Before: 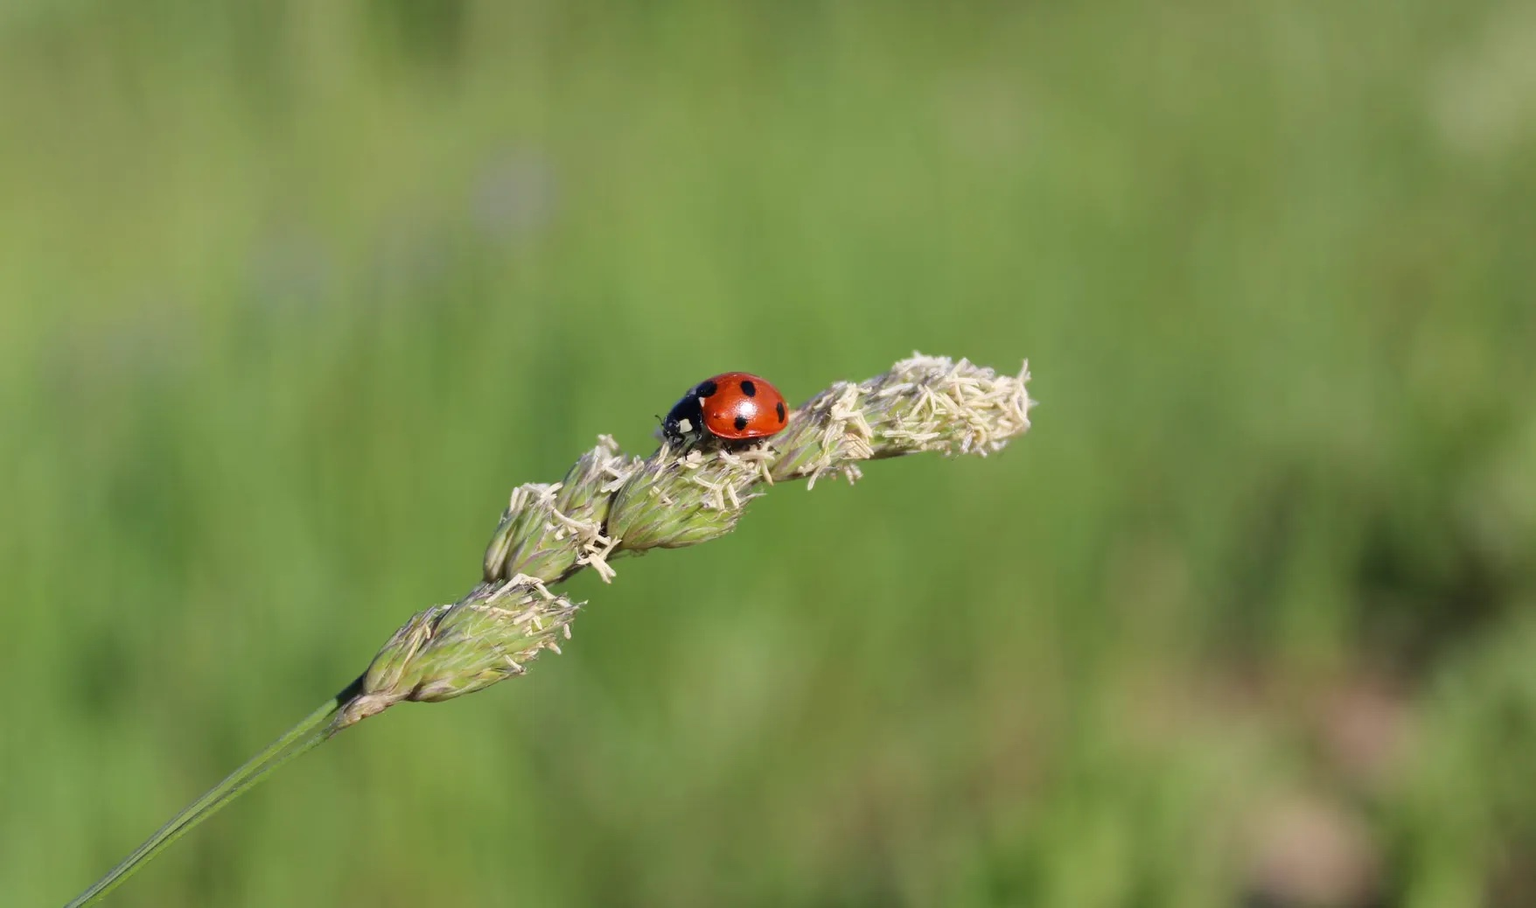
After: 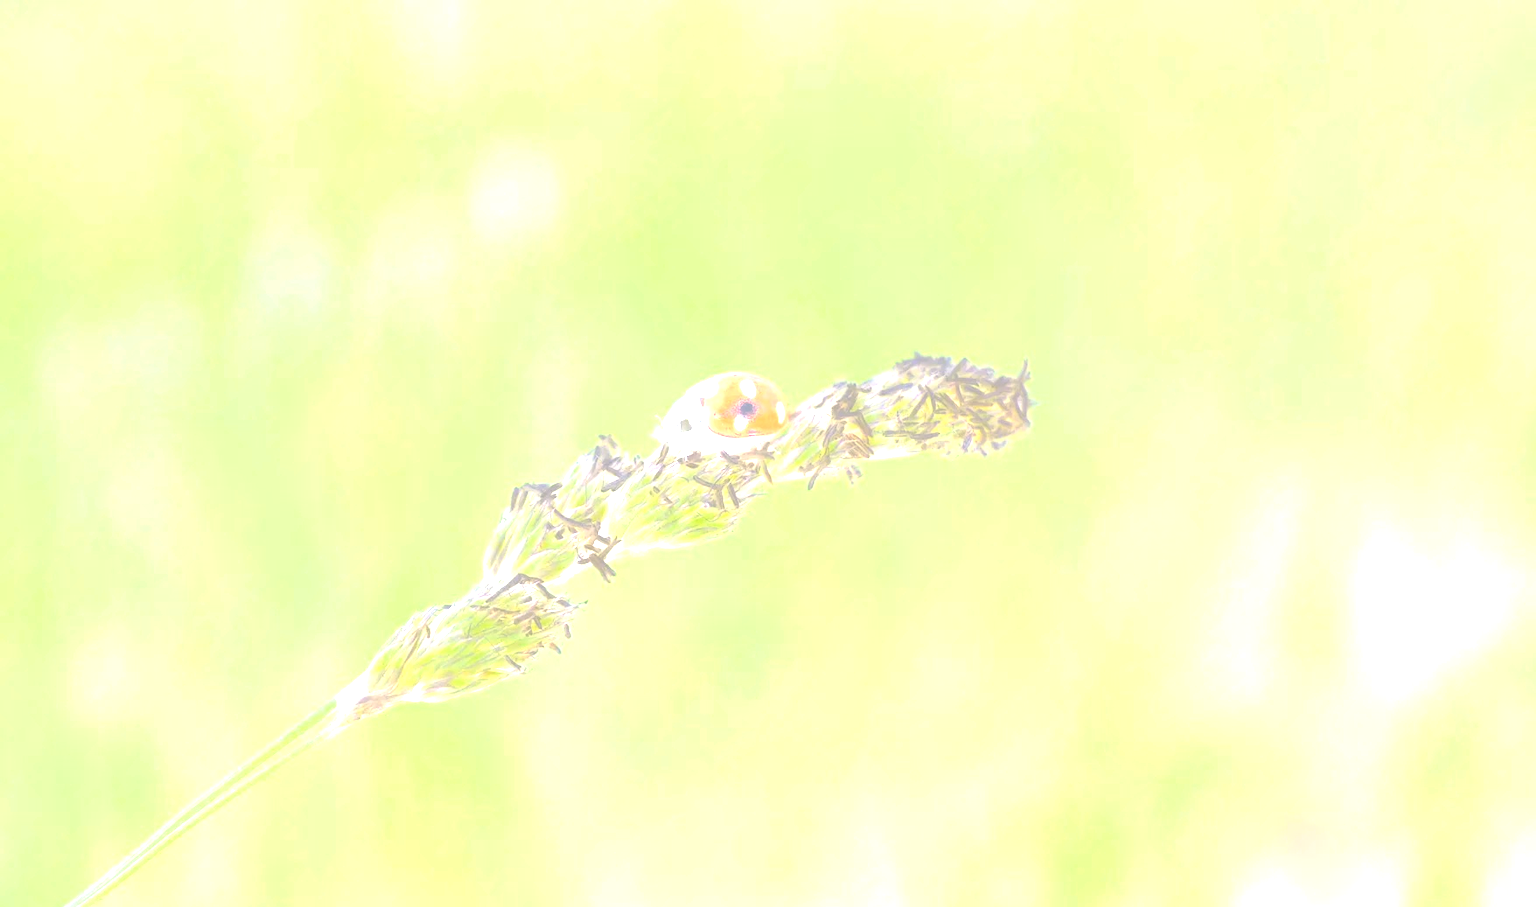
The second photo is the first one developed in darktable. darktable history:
white balance: red 0.984, blue 1.059
bloom: size 85%, threshold 5%, strength 85%
exposure: black level correction 0, exposure 1.55 EV, compensate exposure bias true, compensate highlight preservation false
